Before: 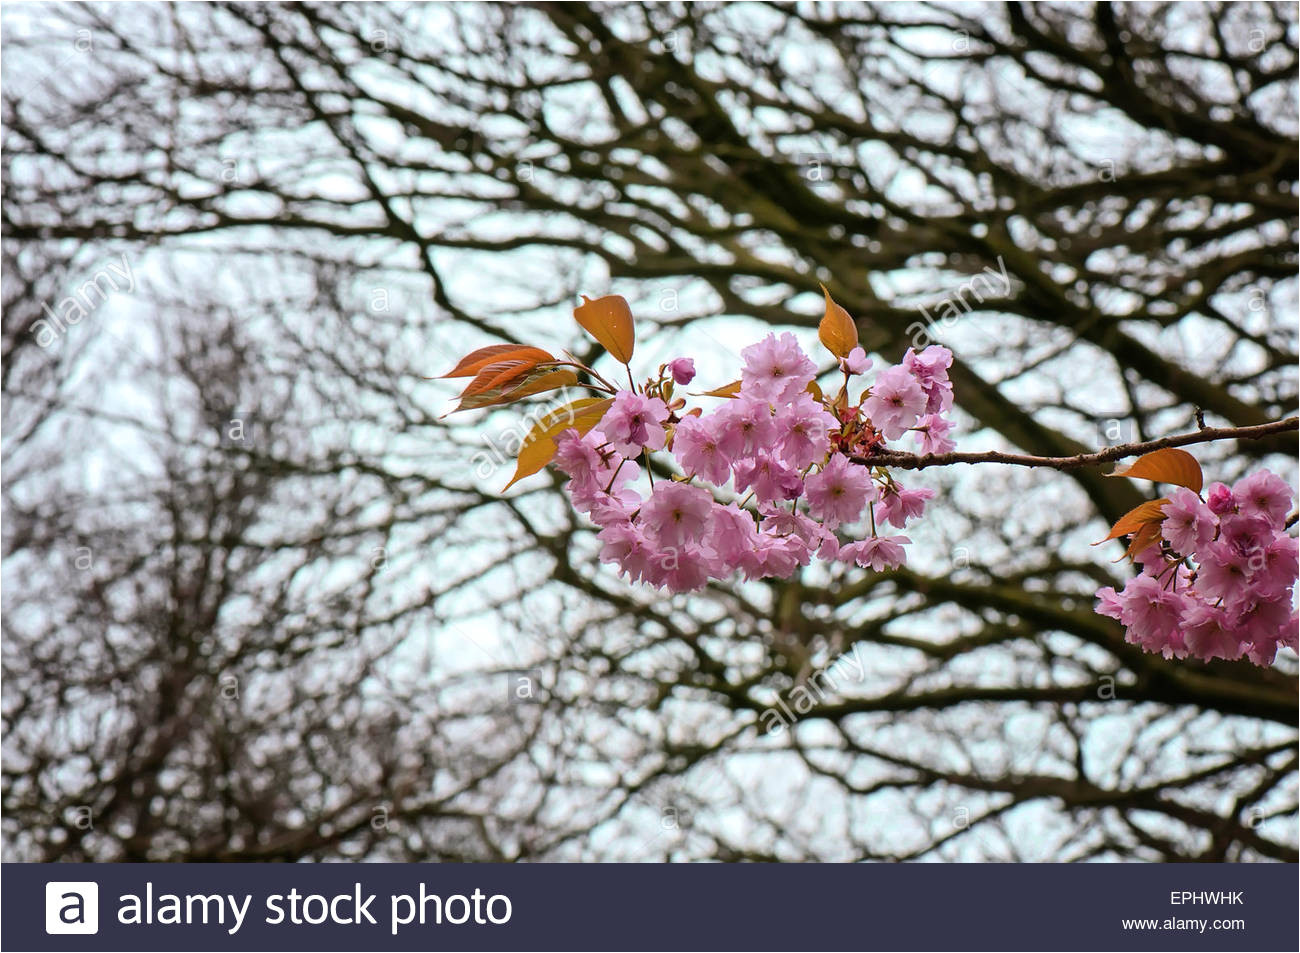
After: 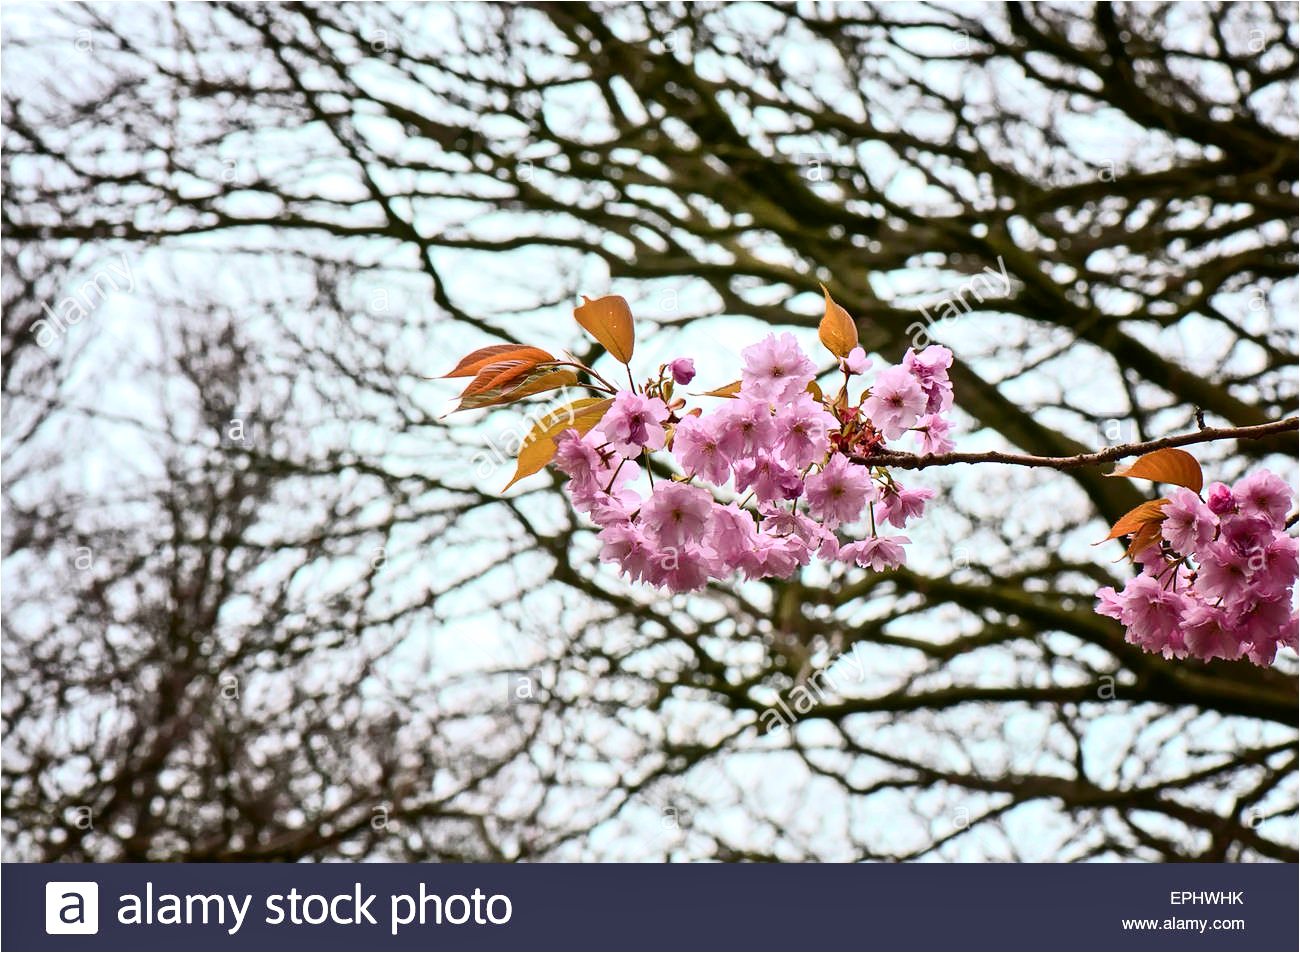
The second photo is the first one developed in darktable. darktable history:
tone equalizer: -8 EV 0.981 EV, -7 EV 0.981 EV, -6 EV 0.975 EV, -5 EV 0.986 EV, -4 EV 1 EV, -3 EV 0.76 EV, -2 EV 0.528 EV, -1 EV 0.262 EV
contrast brightness saturation: contrast 0.273
